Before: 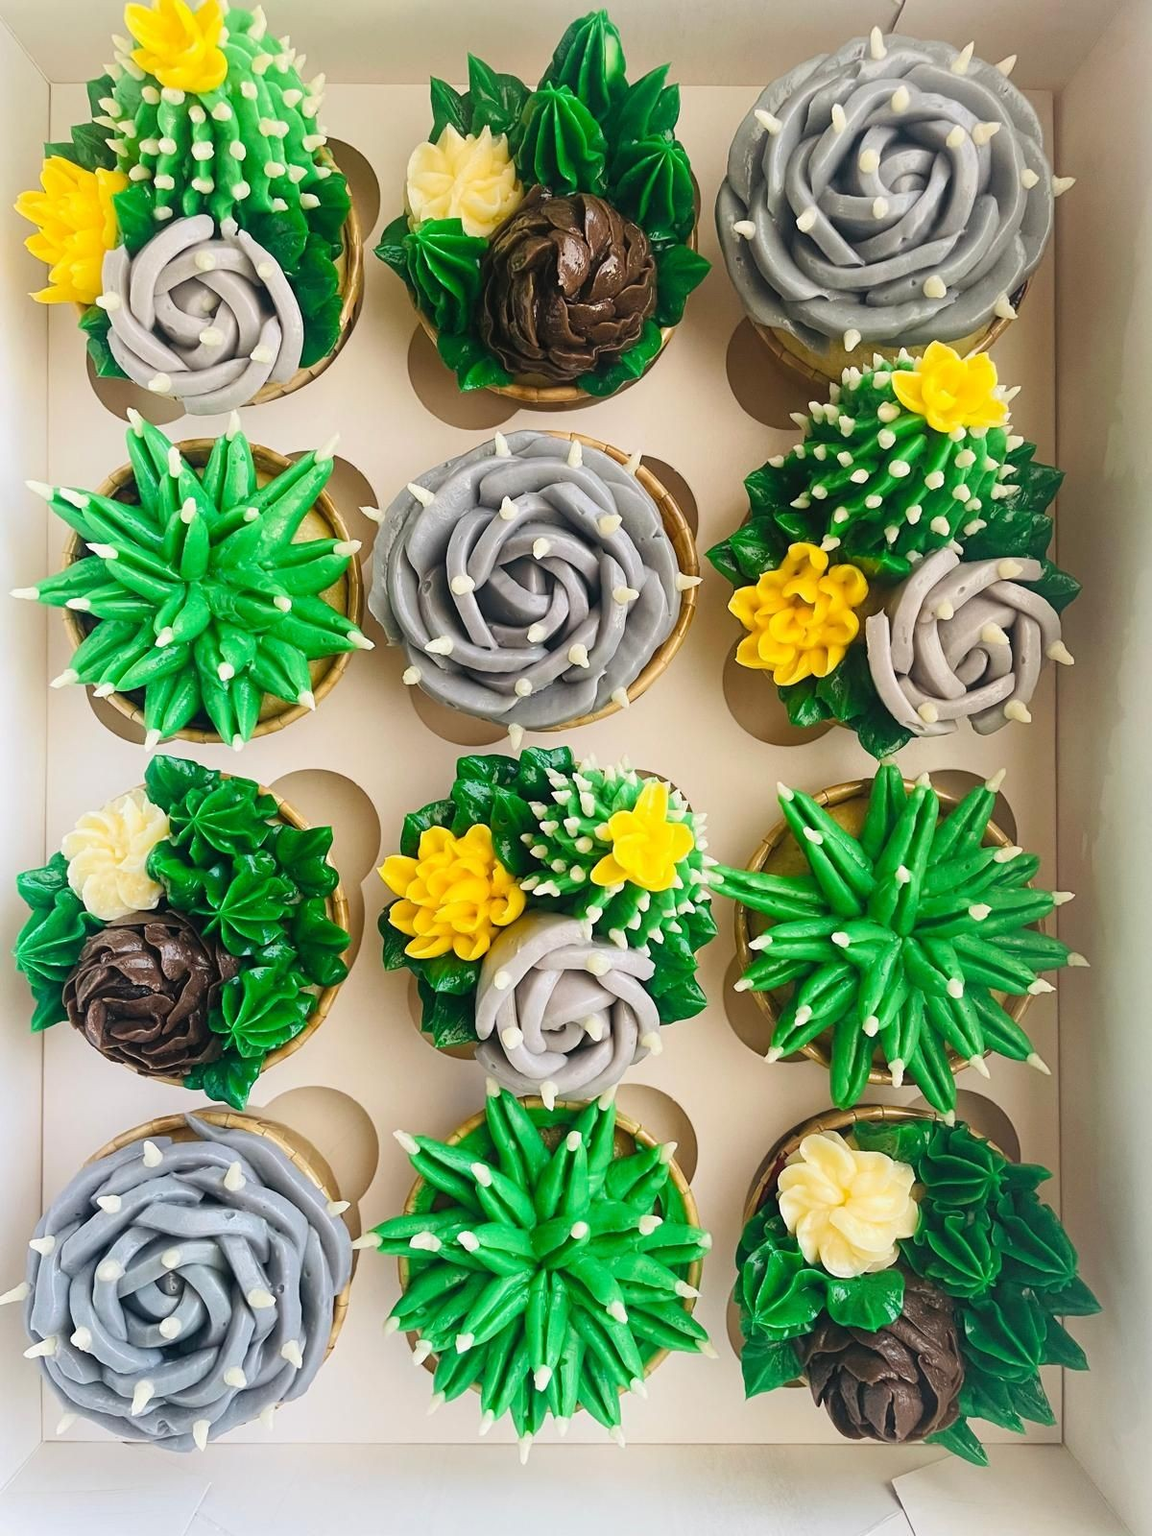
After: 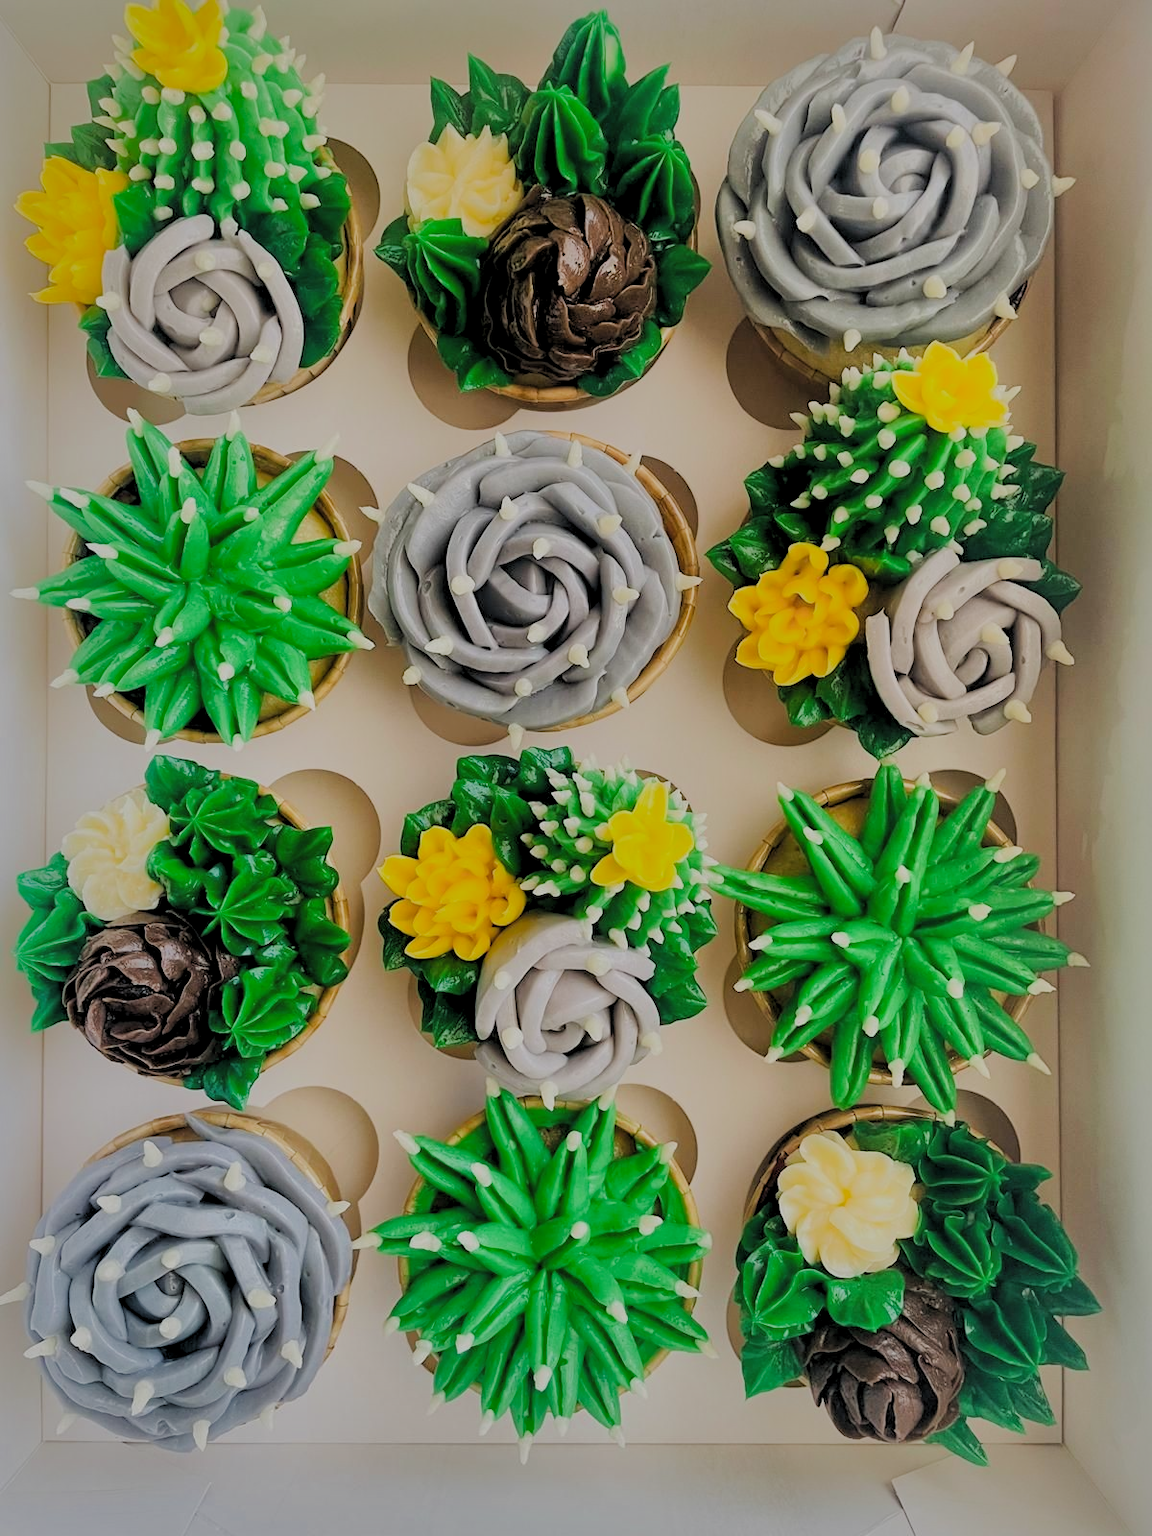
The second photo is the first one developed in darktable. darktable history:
levels: levels [0.062, 0.494, 0.925]
shadows and highlights: shadows 38.87, highlights -75.35, highlights color adjustment 0.238%
filmic rgb: black relative exposure -7.09 EV, white relative exposure 5.37 EV, hardness 3.02
